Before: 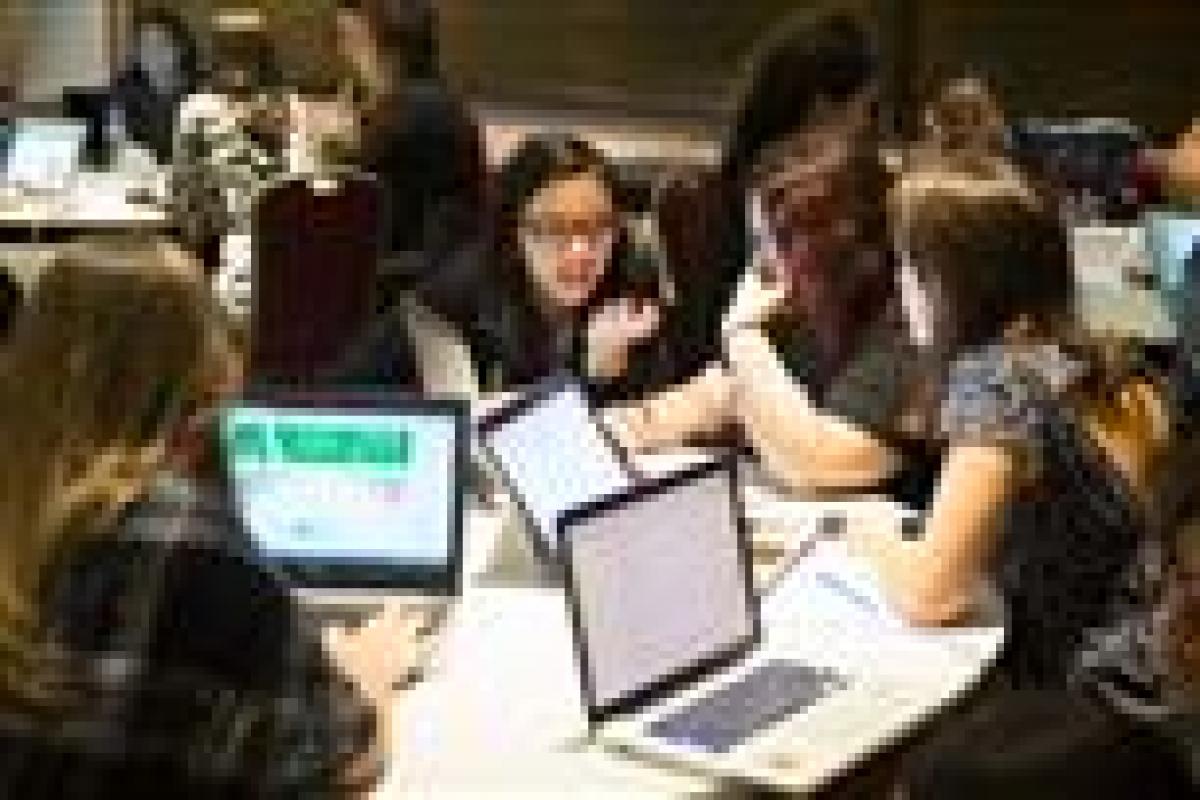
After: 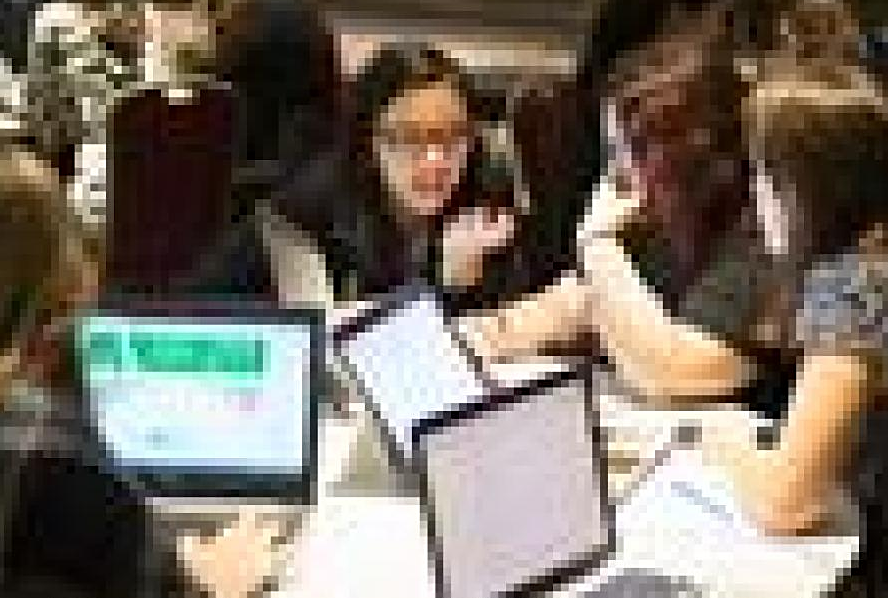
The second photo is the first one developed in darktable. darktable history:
crop and rotate: left 12.119%, top 11.385%, right 13.831%, bottom 13.802%
sharpen: on, module defaults
